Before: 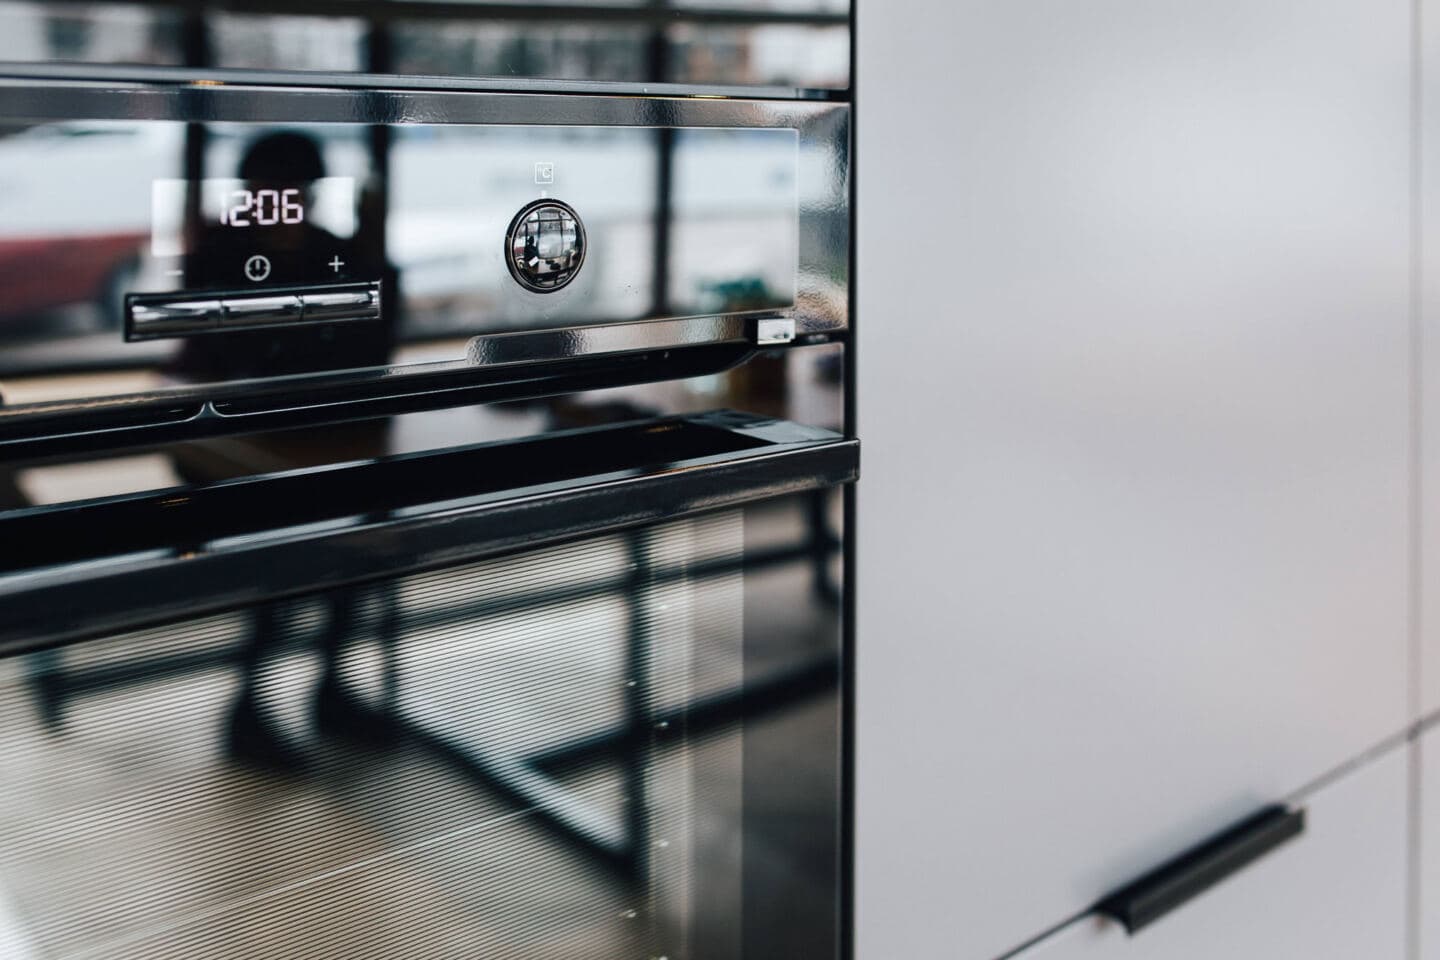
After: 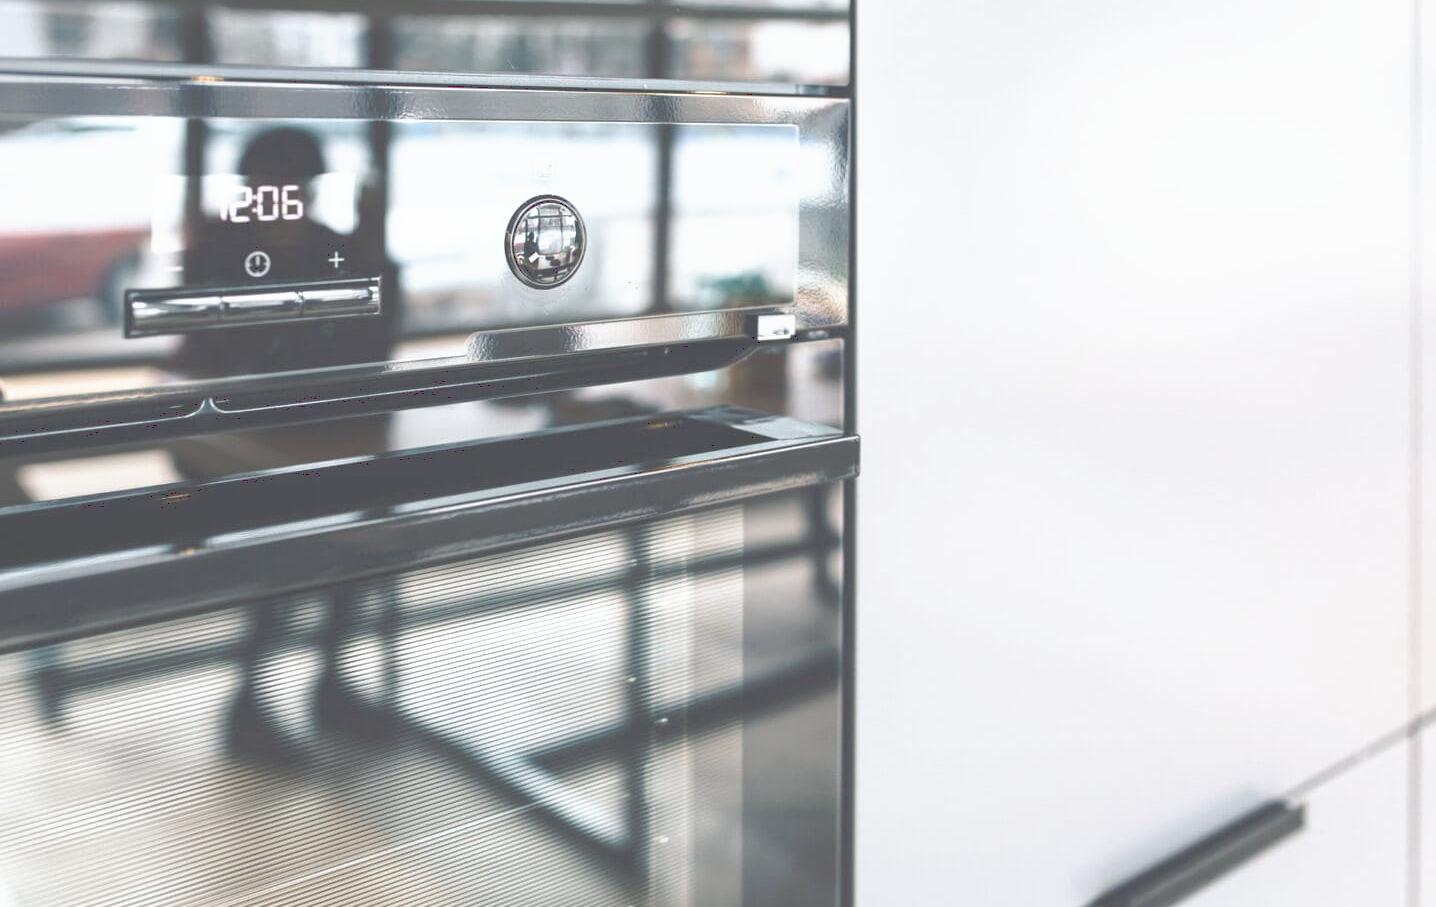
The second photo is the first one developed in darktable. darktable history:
tone curve: curves: ch0 [(0, 0) (0.003, 0.326) (0.011, 0.332) (0.025, 0.352) (0.044, 0.378) (0.069, 0.4) (0.1, 0.416) (0.136, 0.432) (0.177, 0.468) (0.224, 0.509) (0.277, 0.554) (0.335, 0.6) (0.399, 0.642) (0.468, 0.693) (0.543, 0.753) (0.623, 0.818) (0.709, 0.897) (0.801, 0.974) (0.898, 0.991) (1, 1)], preserve colors none
crop: top 0.448%, right 0.264%, bottom 5.045%
